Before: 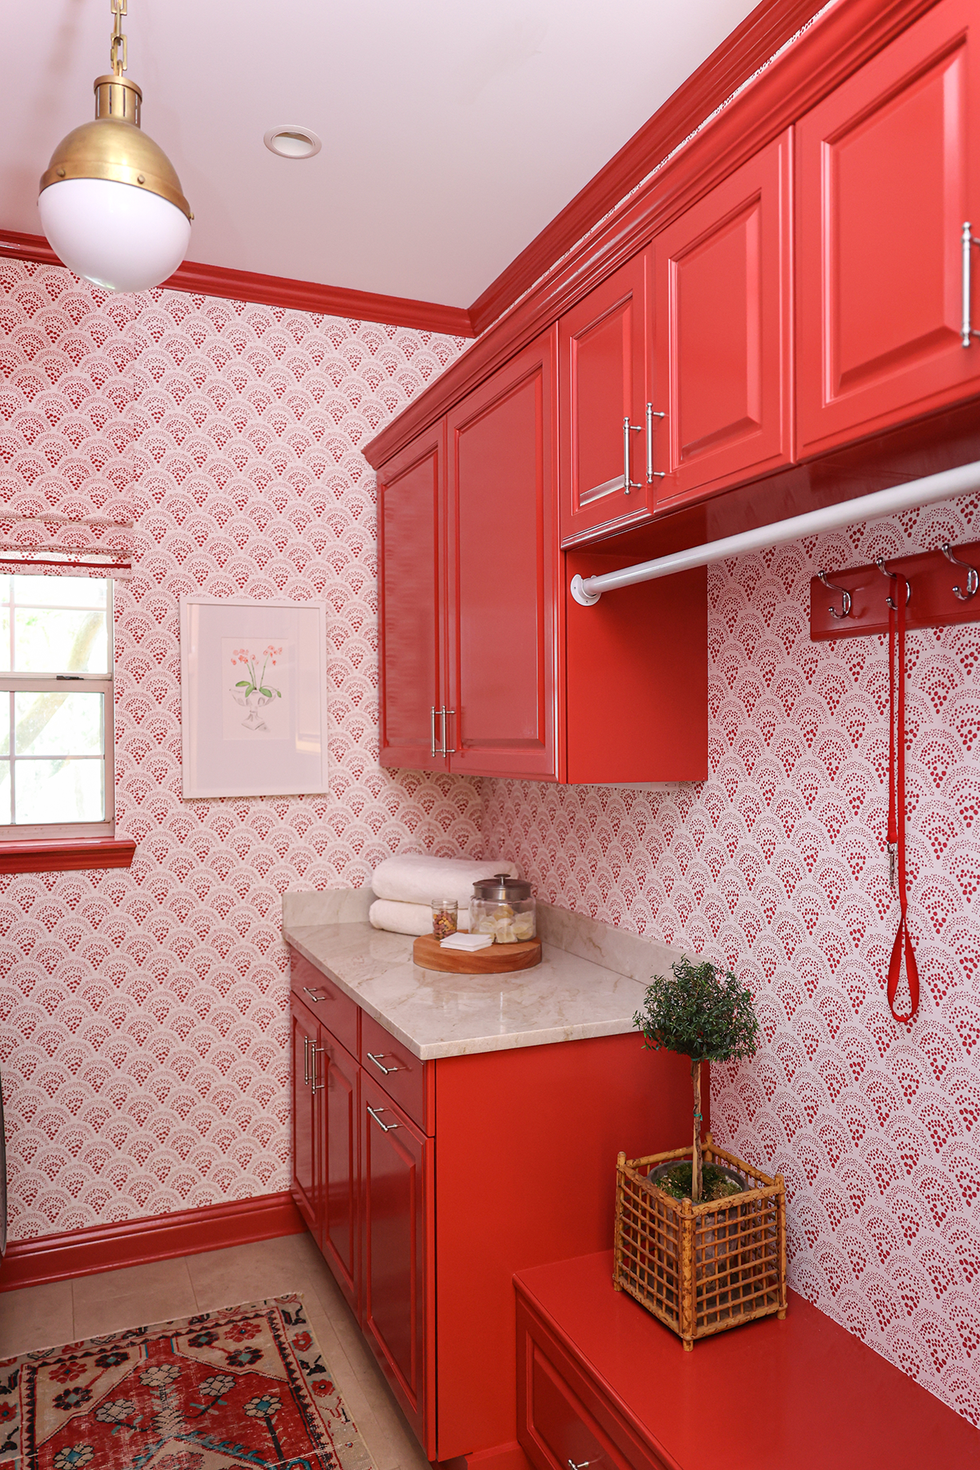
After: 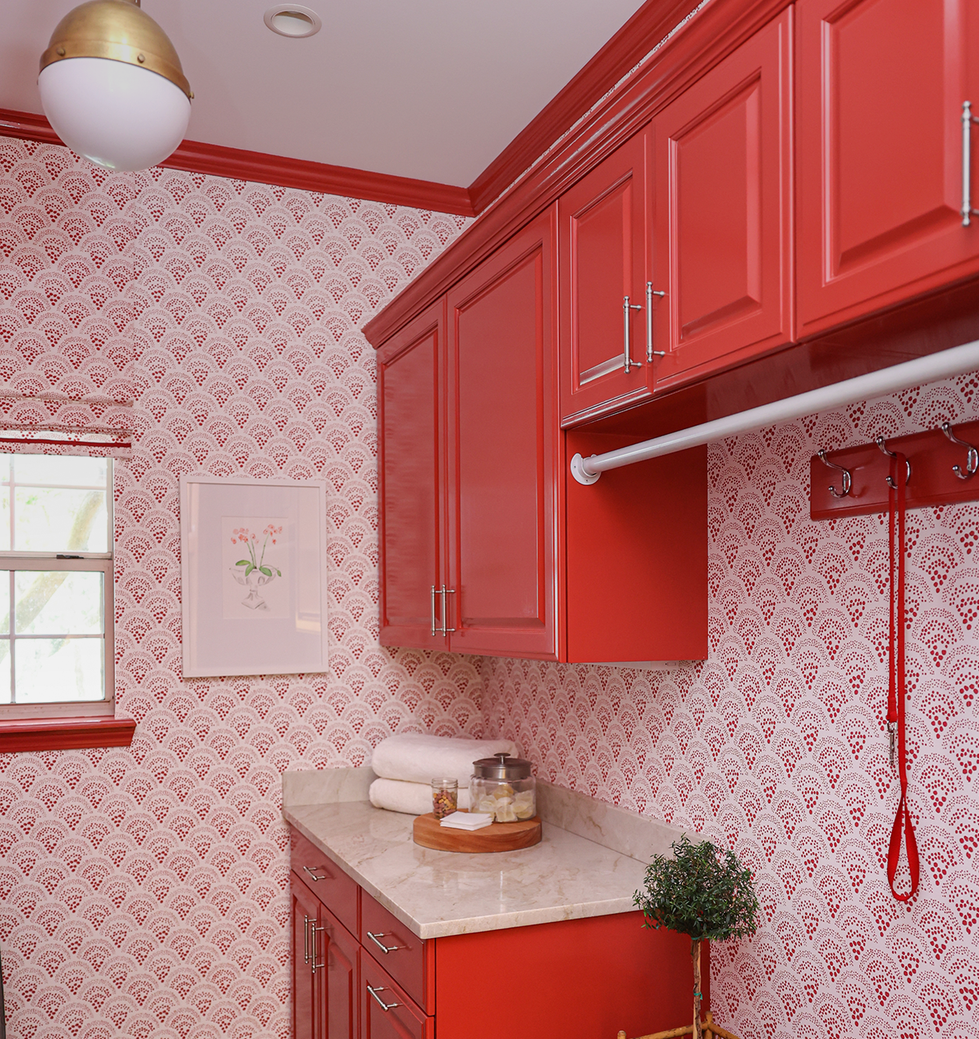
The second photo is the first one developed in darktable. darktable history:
shadows and highlights: shadows 37.27, highlights -28.18, soften with gaussian
crop and rotate: top 8.293%, bottom 20.996%
graduated density: on, module defaults
